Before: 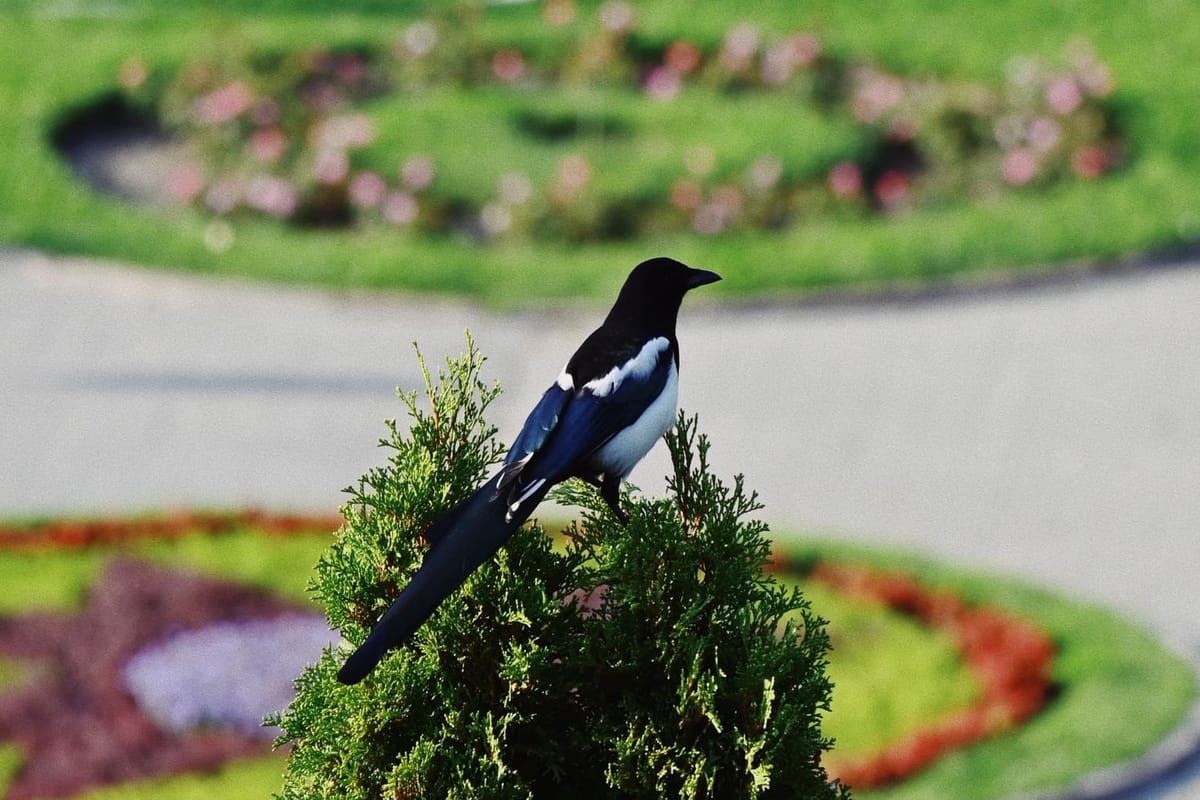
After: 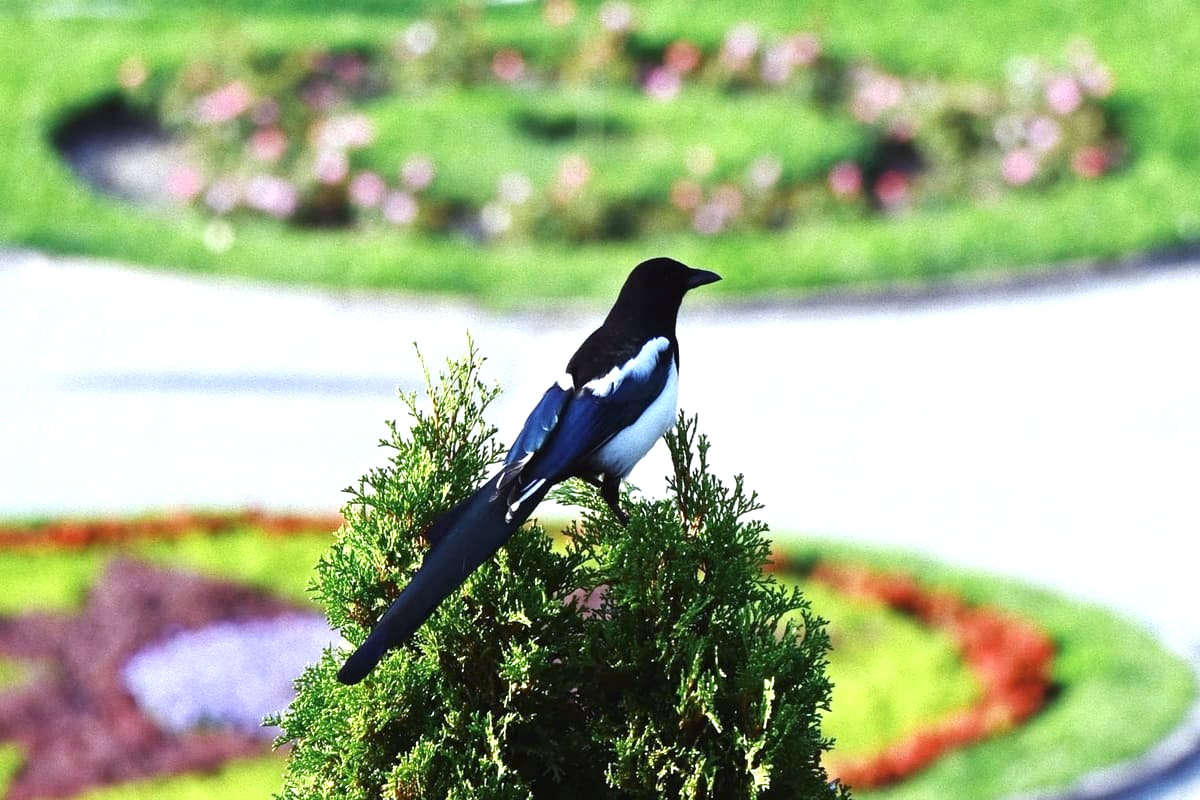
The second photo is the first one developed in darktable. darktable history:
exposure: exposure 0.999 EV, compensate highlight preservation false
white balance: red 0.954, blue 1.079
